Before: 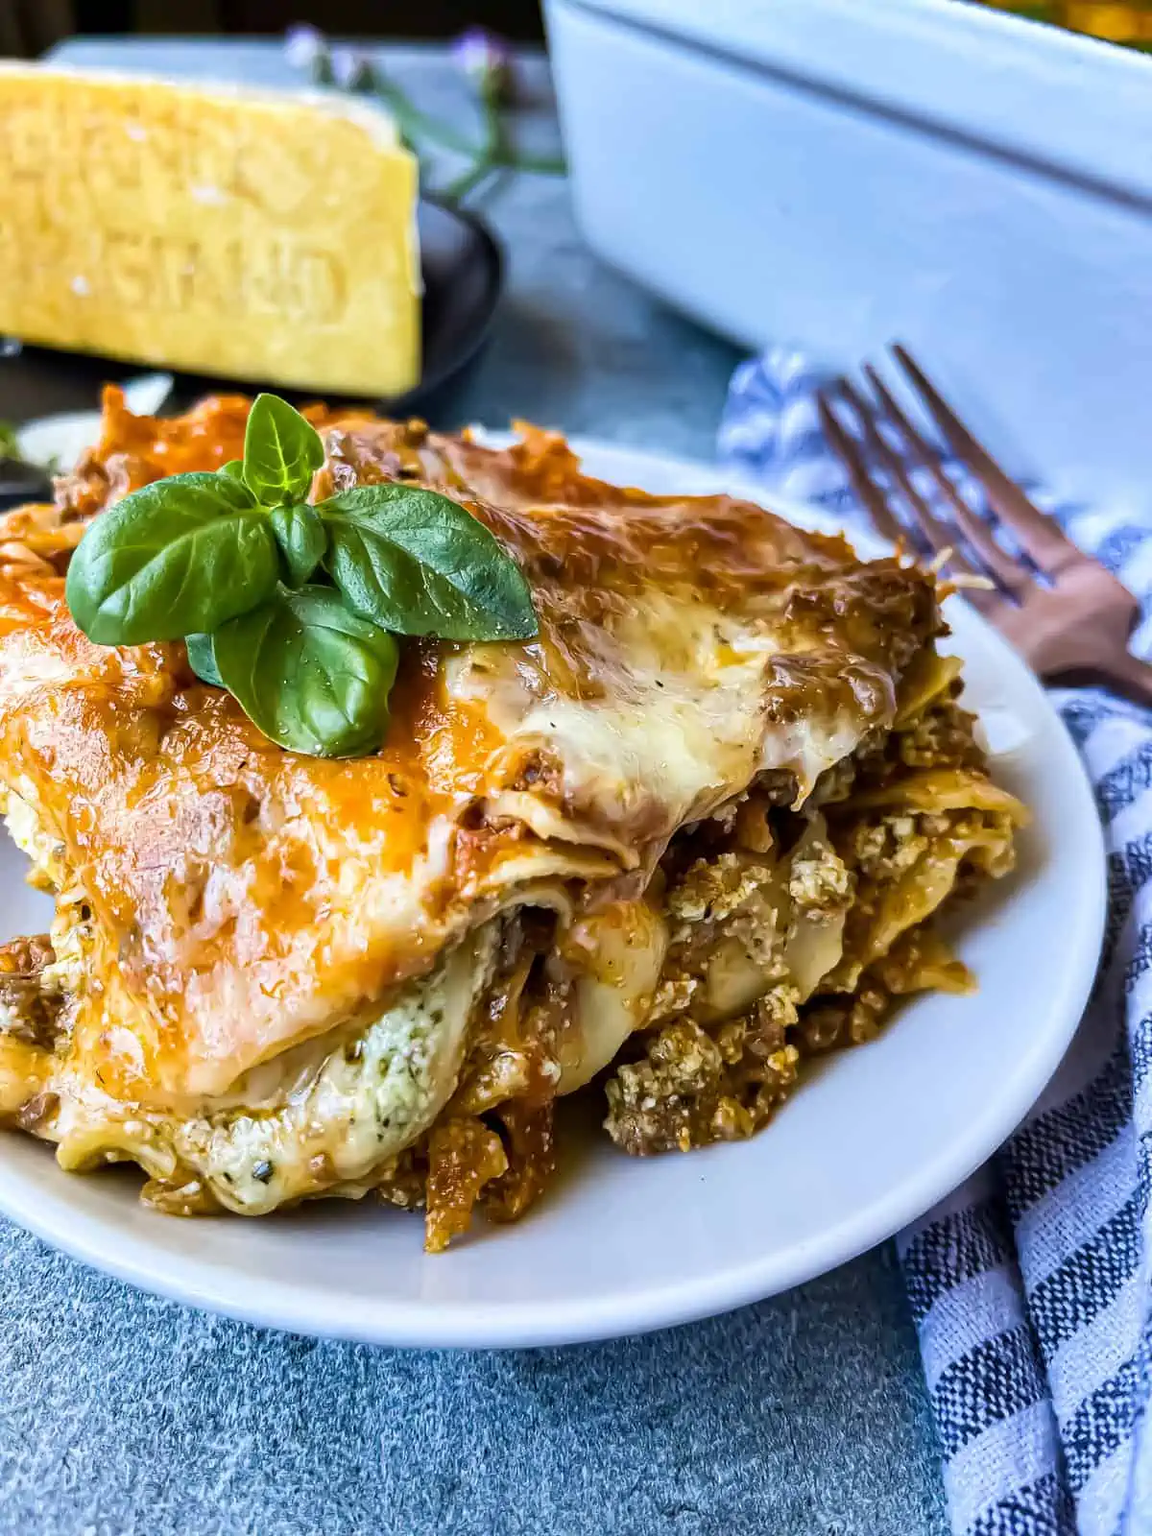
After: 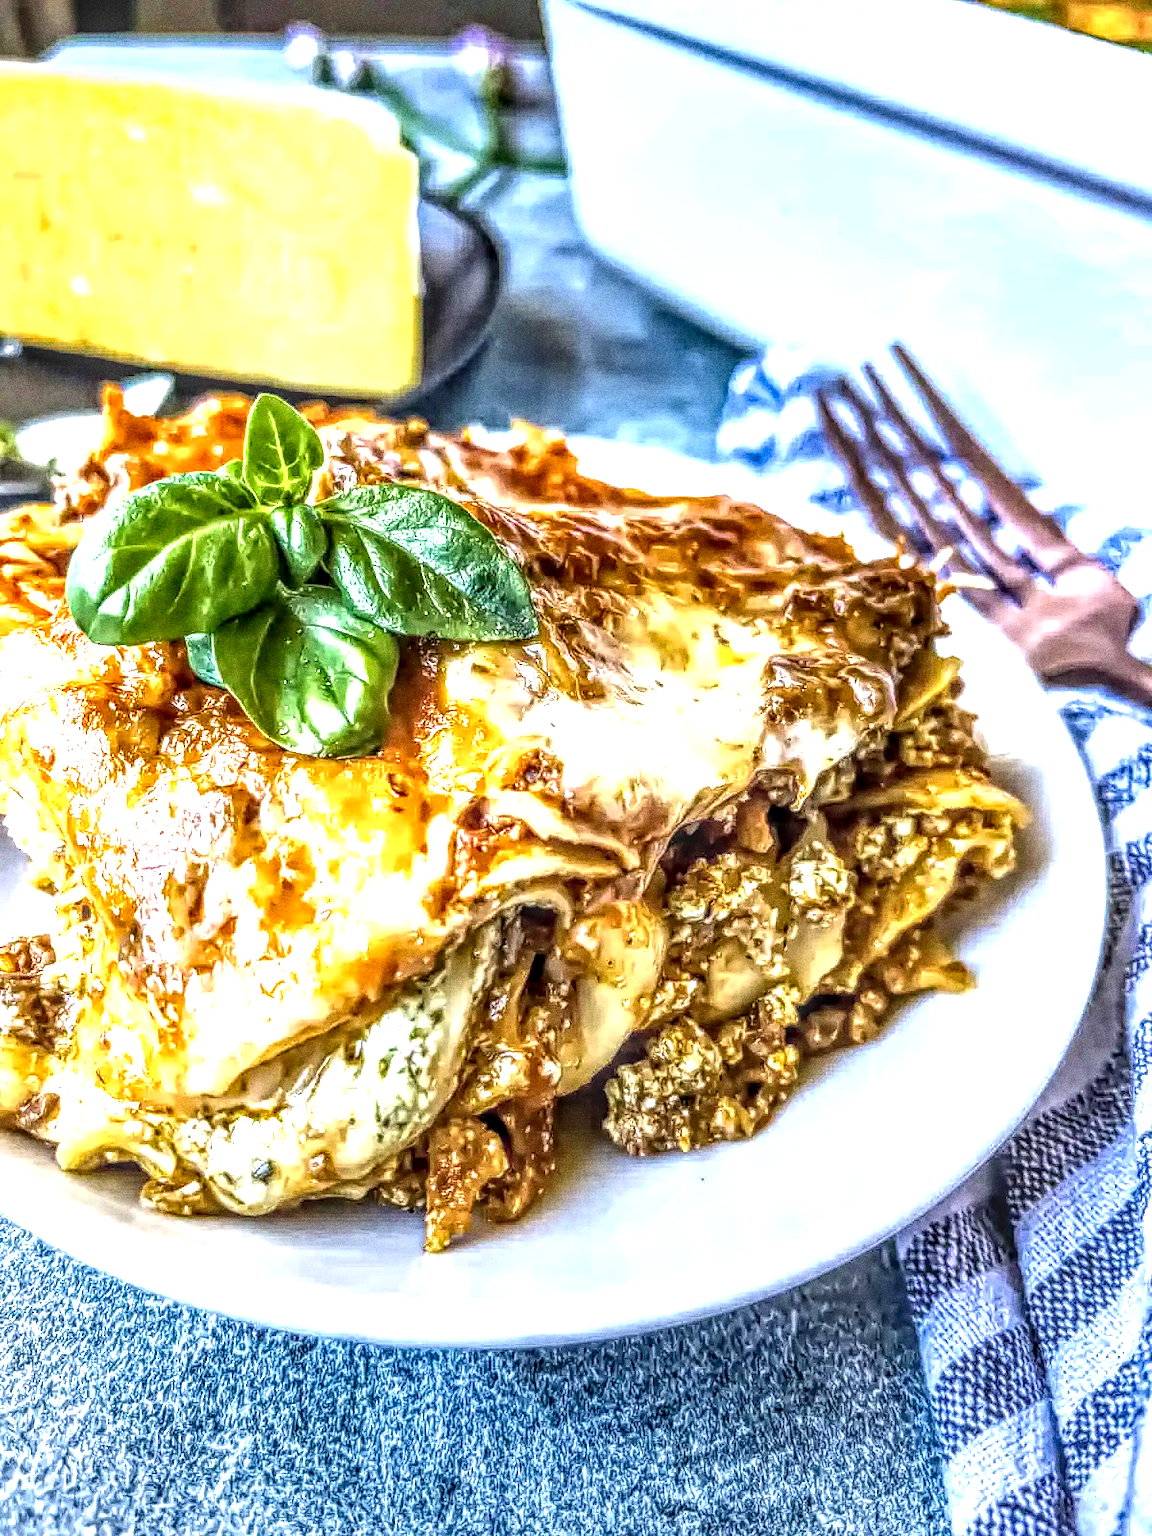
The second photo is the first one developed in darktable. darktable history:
exposure: black level correction 0.001, exposure 1.129 EV, compensate exposure bias true, compensate highlight preservation false
graduated density: rotation -180°, offset 27.42
local contrast: highlights 0%, shadows 0%, detail 300%, midtone range 0.3
grain: coarseness 9.61 ISO, strength 35.62%
